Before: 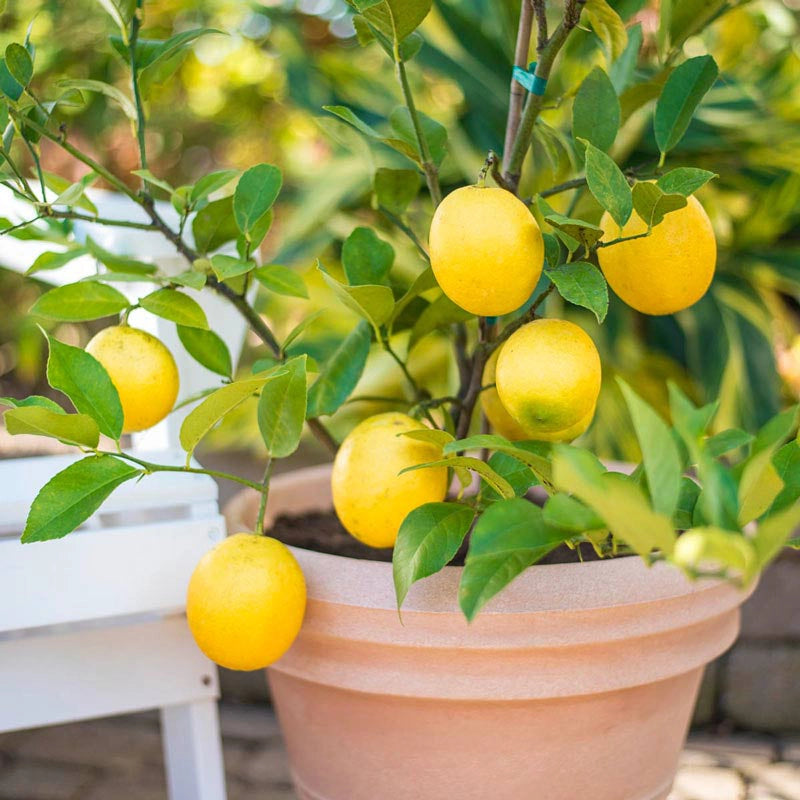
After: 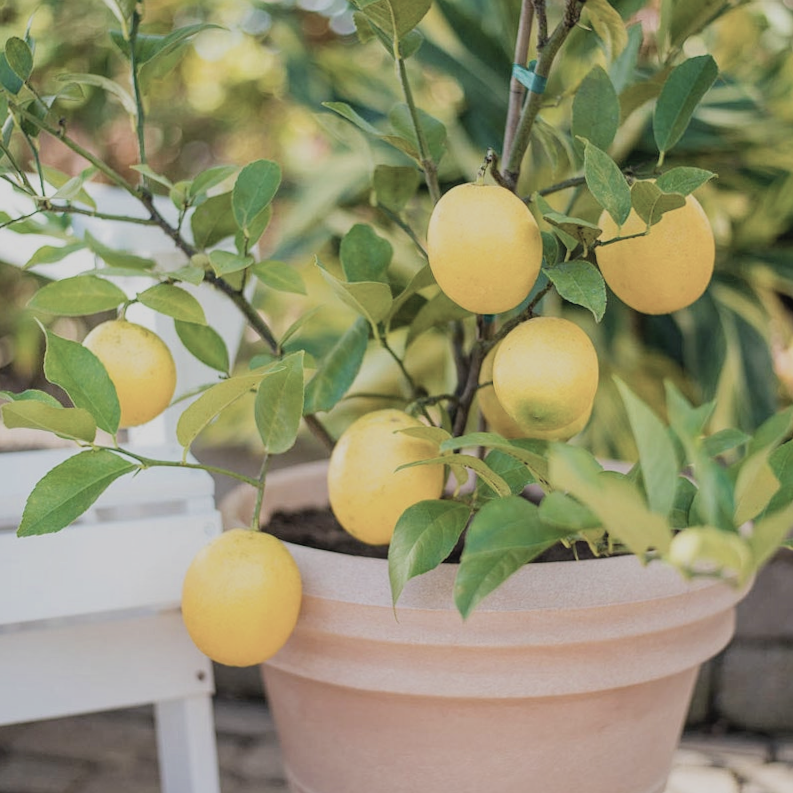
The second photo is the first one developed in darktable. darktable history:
crop and rotate: angle -0.5°
contrast brightness saturation: contrast -0.05, saturation -0.41
filmic rgb: hardness 4.17
